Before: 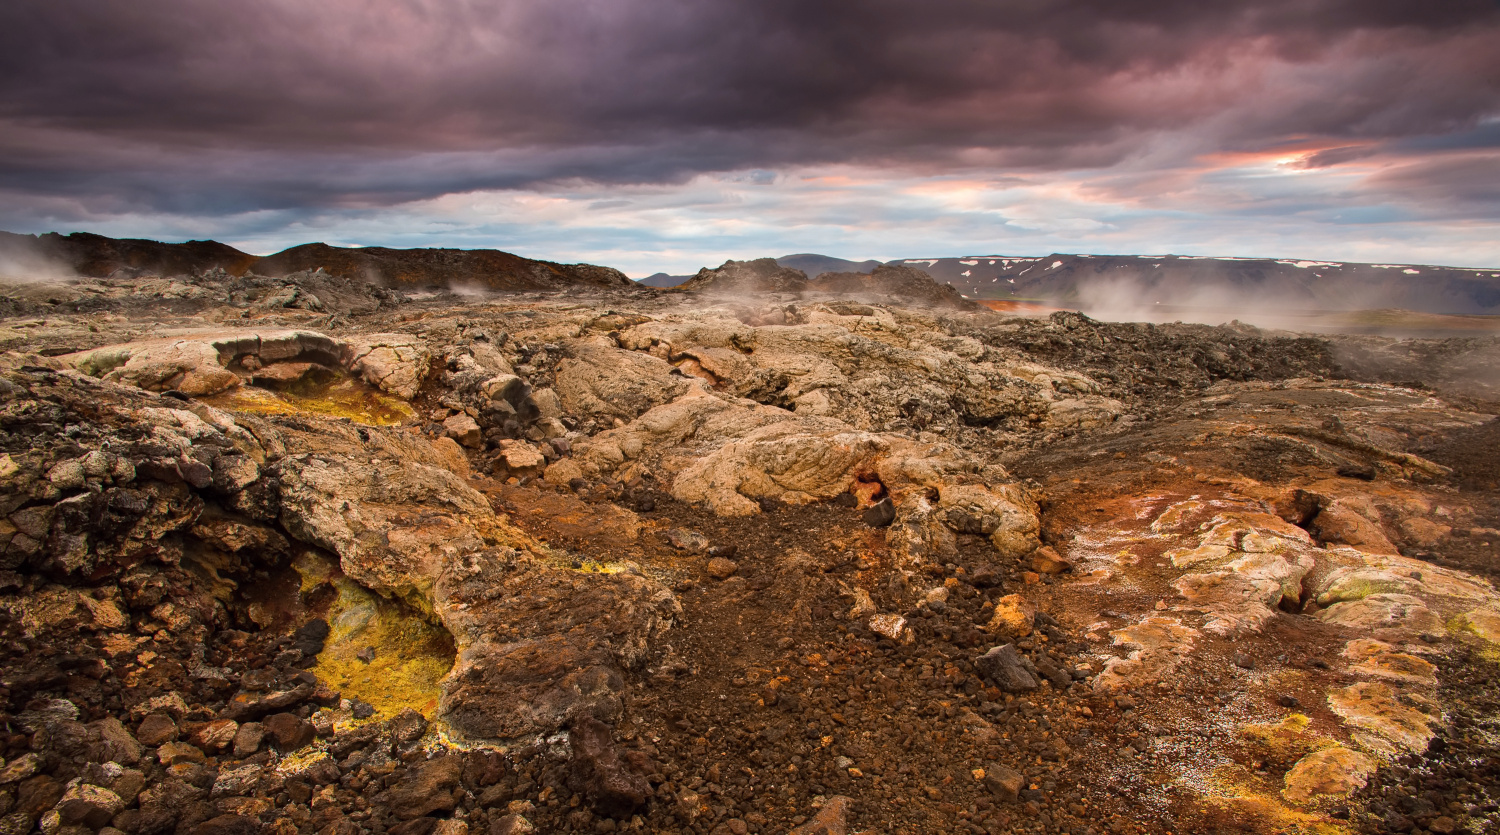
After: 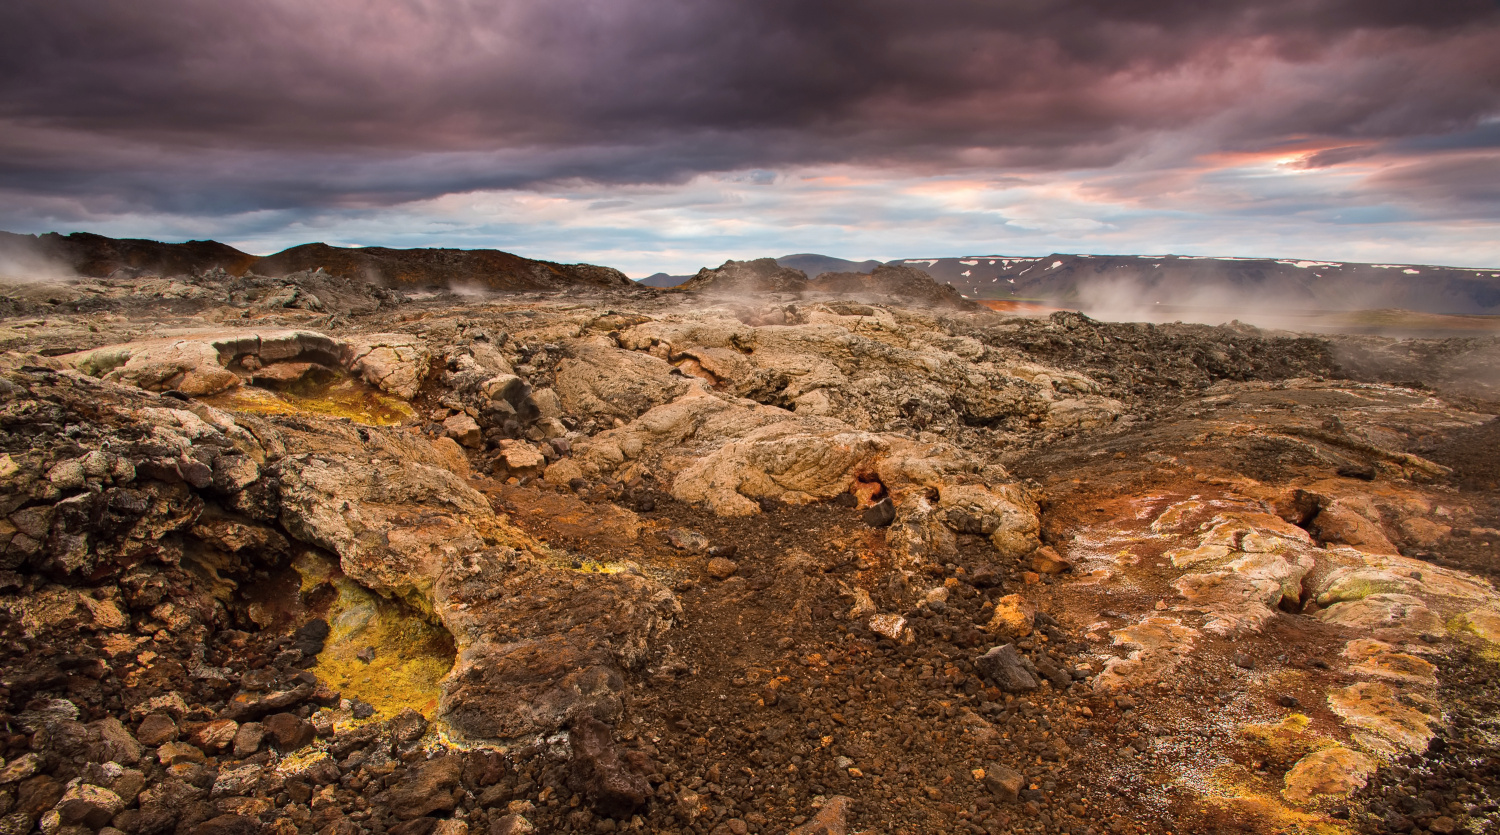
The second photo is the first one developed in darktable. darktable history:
shadows and highlights: radius 126.95, shadows 30.35, highlights -30.97, highlights color adjustment 55.26%, low approximation 0.01, soften with gaussian
